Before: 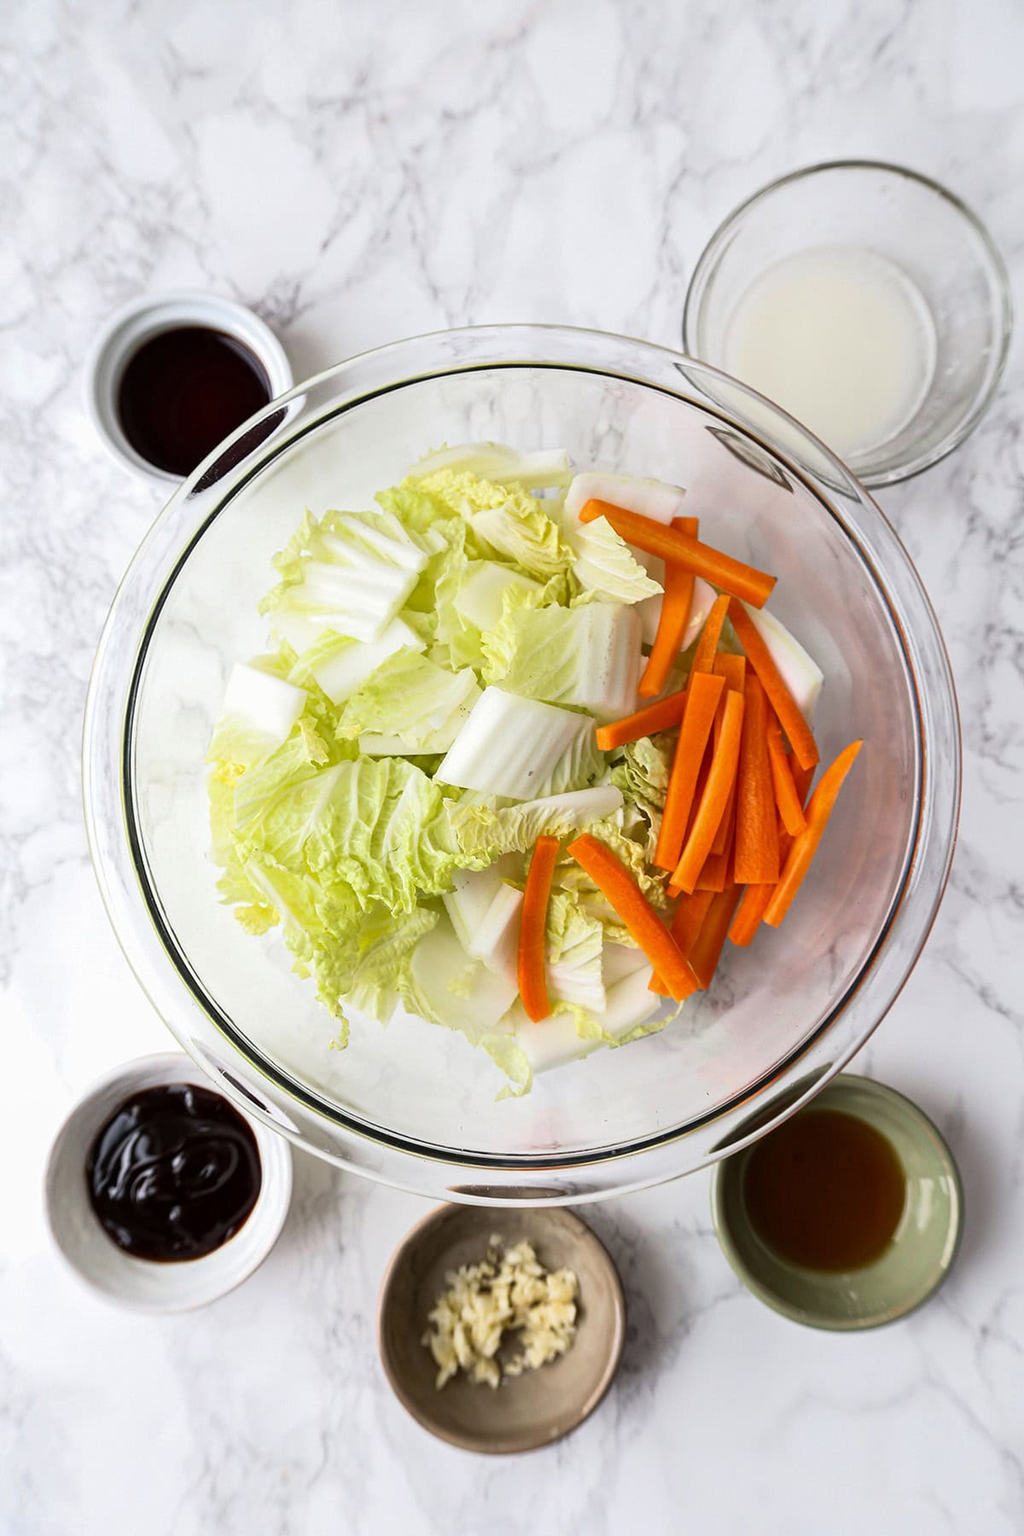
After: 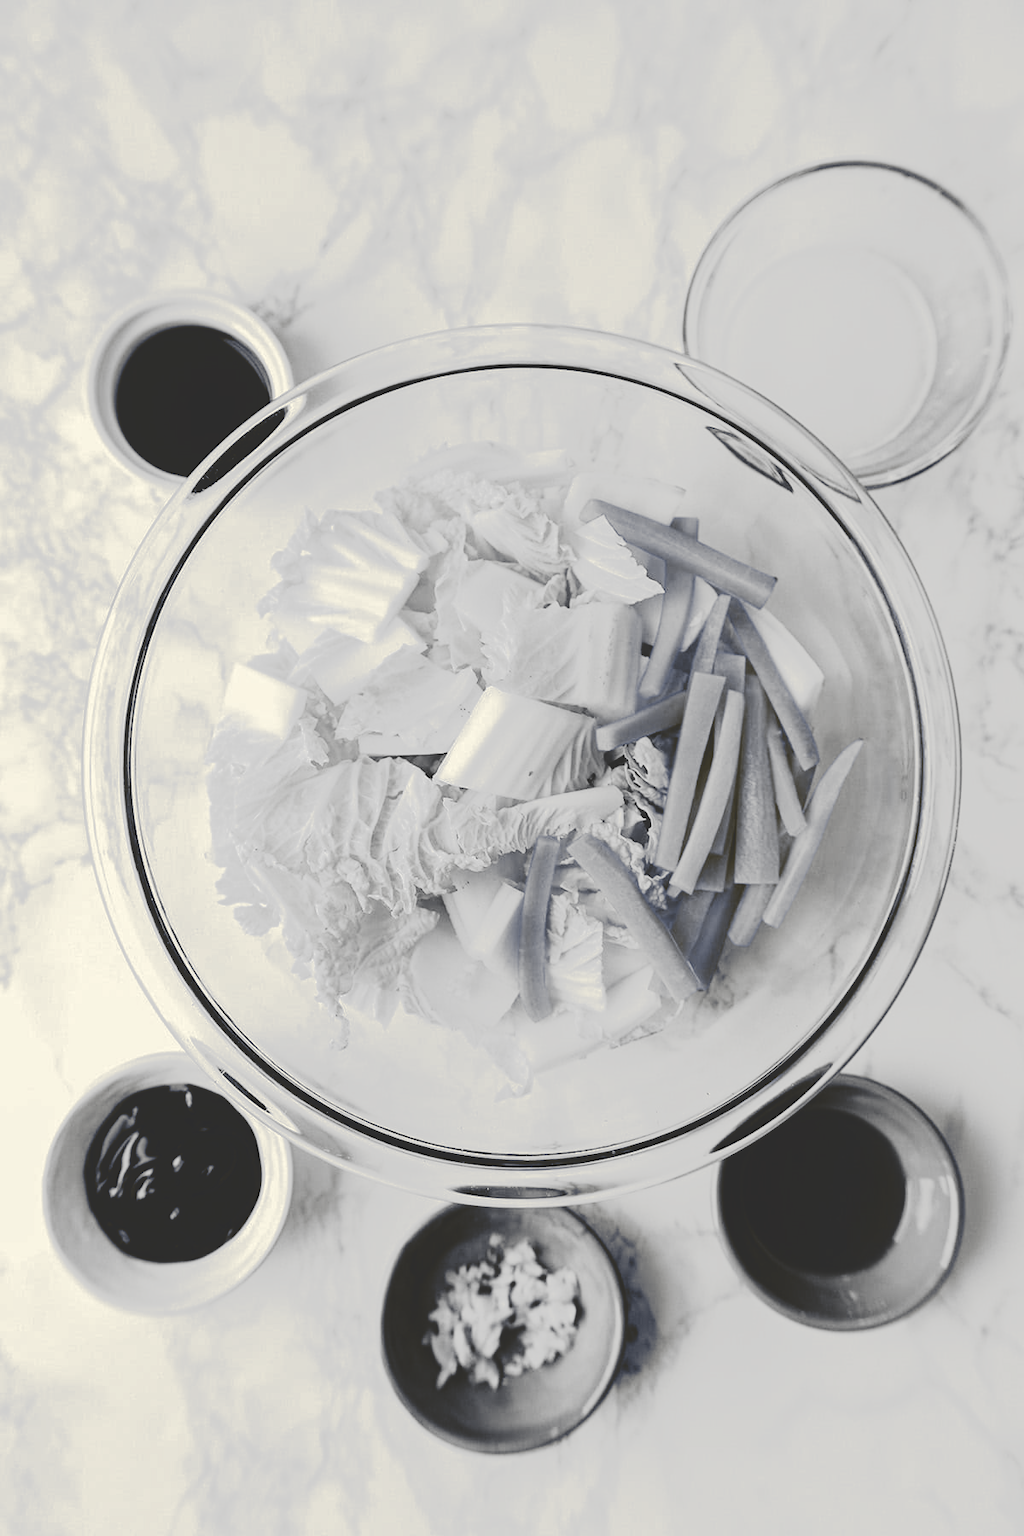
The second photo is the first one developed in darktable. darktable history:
tone curve: curves: ch0 [(0, 0) (0.003, 0.185) (0.011, 0.185) (0.025, 0.187) (0.044, 0.185) (0.069, 0.185) (0.1, 0.18) (0.136, 0.18) (0.177, 0.179) (0.224, 0.202) (0.277, 0.252) (0.335, 0.343) (0.399, 0.452) (0.468, 0.553) (0.543, 0.643) (0.623, 0.717) (0.709, 0.778) (0.801, 0.82) (0.898, 0.856) (1, 1)], preserve colors none
color look up table: target L [85.98, 81.69, 87.41, 81.69, 55.28, 48.57, 56.32, 58.64, 31.46, 24.42, 203.09, 73.68, 70.73, 68.49, 64.74, 63.22, 46.97, 37.41, 36.57, 25.32, 28.56, 18.94, 19.87, 19.87, 90.24, 93.05, 63.98, 68.49, 80.24, 75.88, 63.98, 63.22, 83.84, 44, 47.5, 56.32, 23.52, 30.3, 46.03, 18.94, 21.25, 97.23, 100, 90.24, 81.69, 71.47, 50.43, 46.43, 20.79], target a [-0.101, -0.002, -0.002, -0.002, 0.001, 0.001, 0, -0.001, 0.001, 0, 0, -0.002, -0.002, -0.001, 0, -0.001, 0.001, 0.001, 0.001, 0, 0.001, -1.61, -0.001, -0.001, -0.1, -0.099, 0, -0.001, -0.103, -0.002, 0, -0.001, -0.002, 0.001, 0.001, 0, 0, 0.001, 0, -1.61, 0, -0.474, -0.285, -0.1, -0.002, -0.002, 0, 0, 0], target b [1.25, 0.021, 0.02, 0.021, -0.003, -0.003, 0.002, 0.02, -0.004, 0.007, -0.002, 0.021, 0.022, 0.002, 0.002, 0.021, -0.003, -0.005, -0.003, -0.001, -0.004, 31.74, 0.007, 0.007, 1.236, 1.228, 0.002, 0.002, 1.268, 0.021, 0.002, 0.021, 0.02, -0.003, -0.003, 0.002, -0.003, -0.004, 0.002, 31.74, -0.001, 6.025, 3.593, 1.236, 0.021, 0.022, -0.003, 0.002, 0.006], num patches 49
